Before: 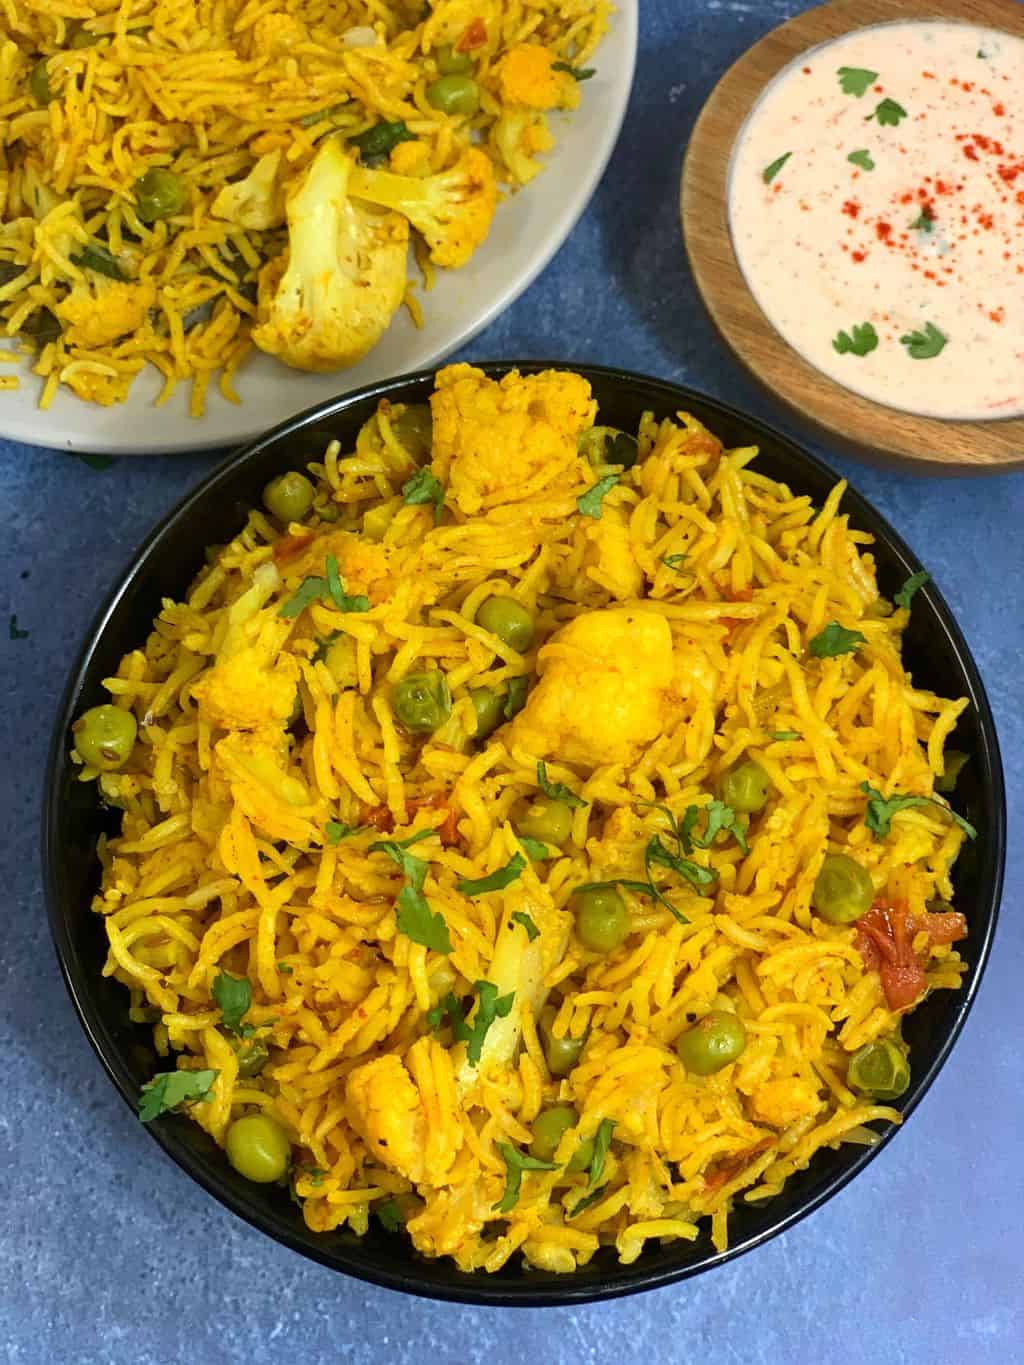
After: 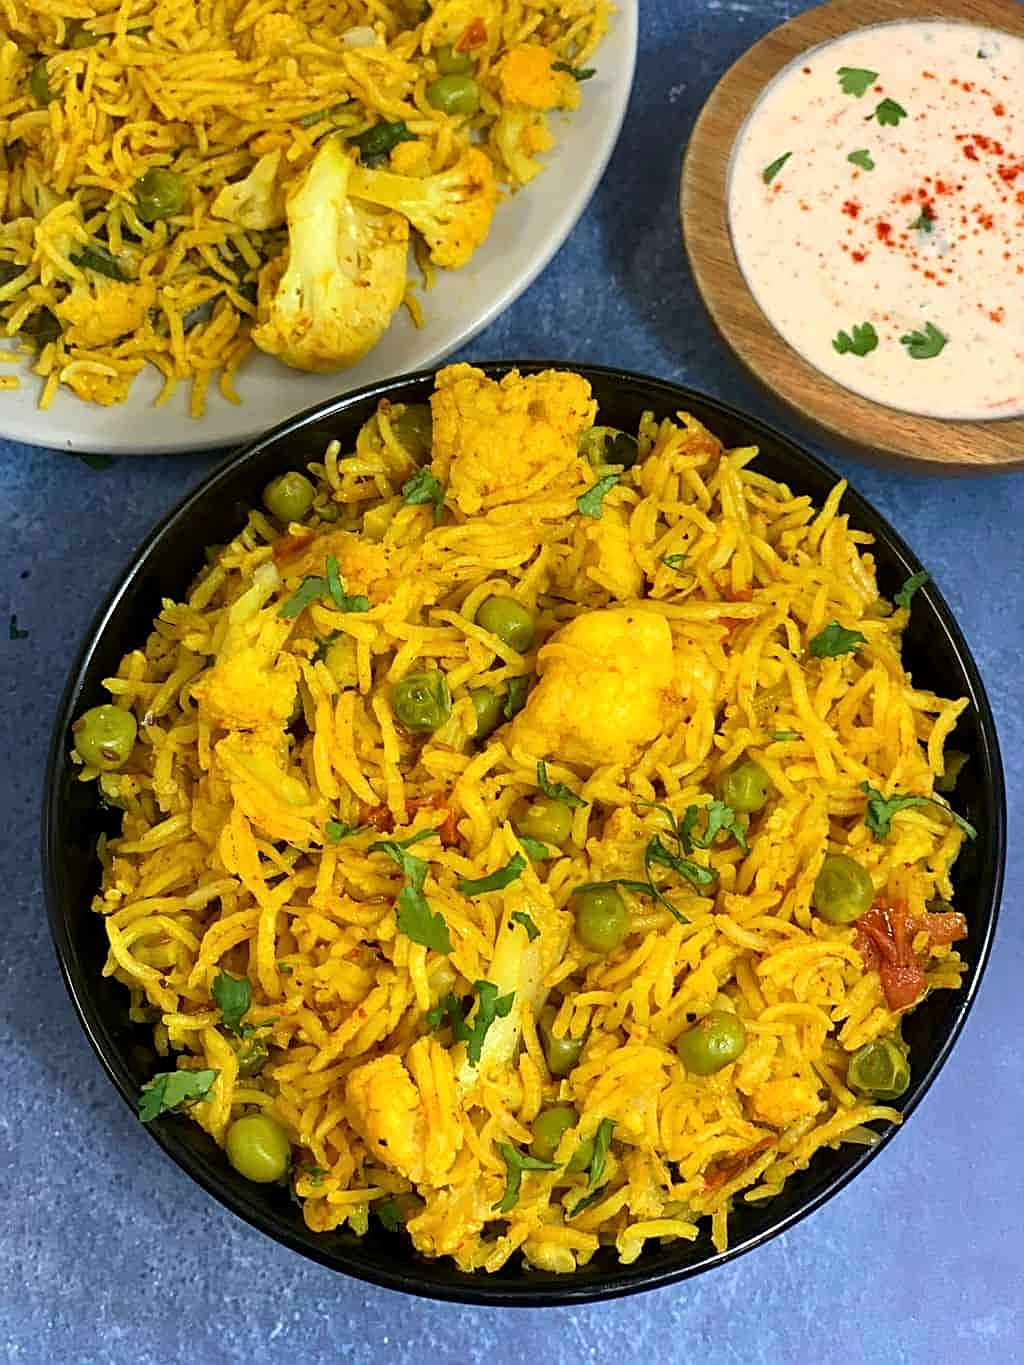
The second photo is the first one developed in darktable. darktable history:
contrast equalizer: octaves 7, y [[0.6 ×6], [0.55 ×6], [0 ×6], [0 ×6], [0 ×6]], mix 0.147
sharpen: on, module defaults
